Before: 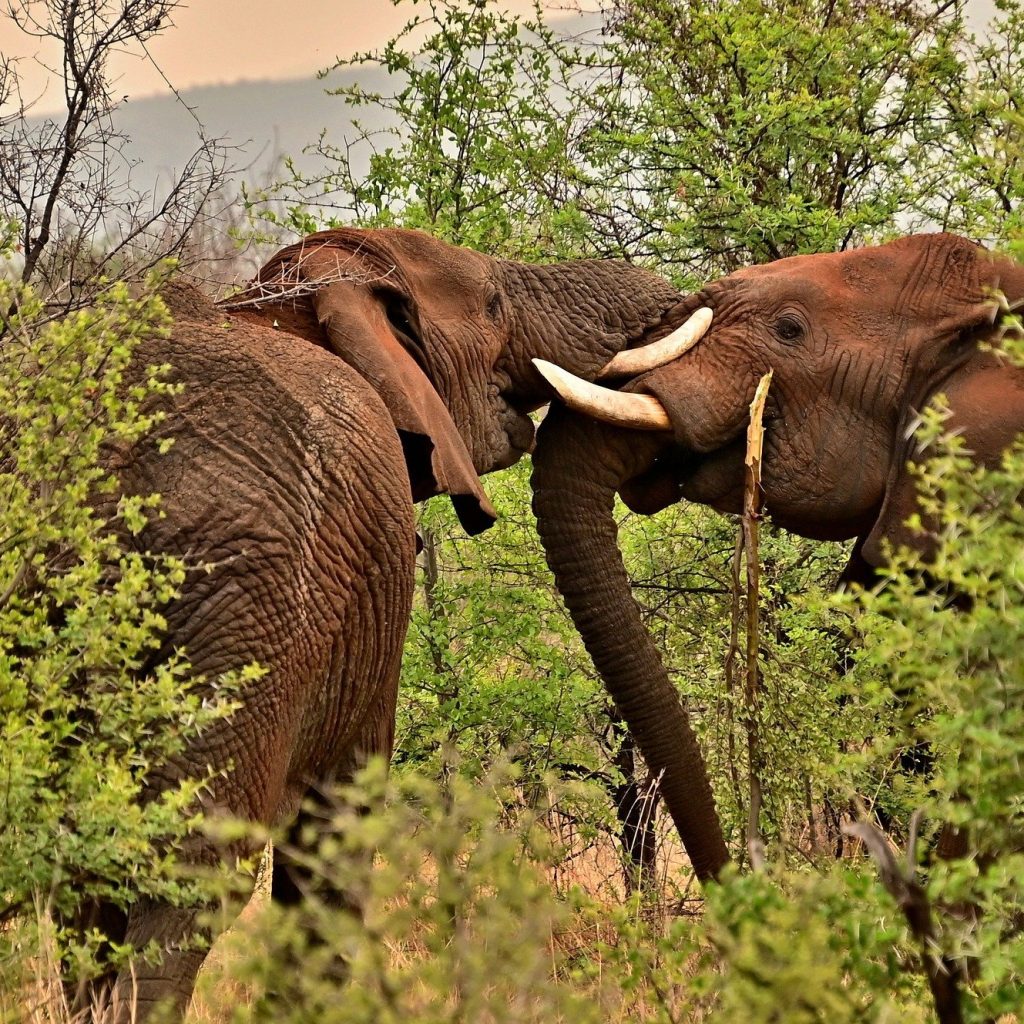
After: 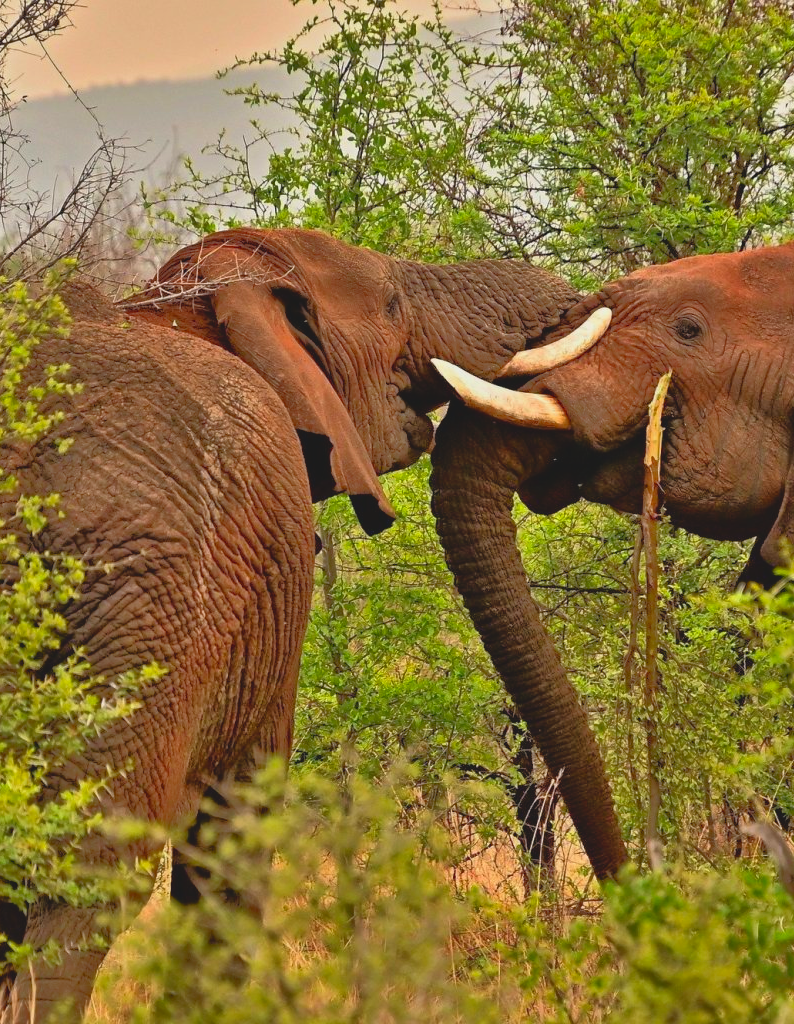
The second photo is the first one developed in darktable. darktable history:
crop: left 9.87%, right 12.567%
contrast brightness saturation: contrast -0.193, saturation 0.188
tone equalizer: -8 EV -0.488 EV, -7 EV -0.288 EV, -6 EV -0.084 EV, -5 EV 0.397 EV, -4 EV 0.99 EV, -3 EV 0.809 EV, -2 EV -0.009 EV, -1 EV 0.143 EV, +0 EV -0.03 EV
